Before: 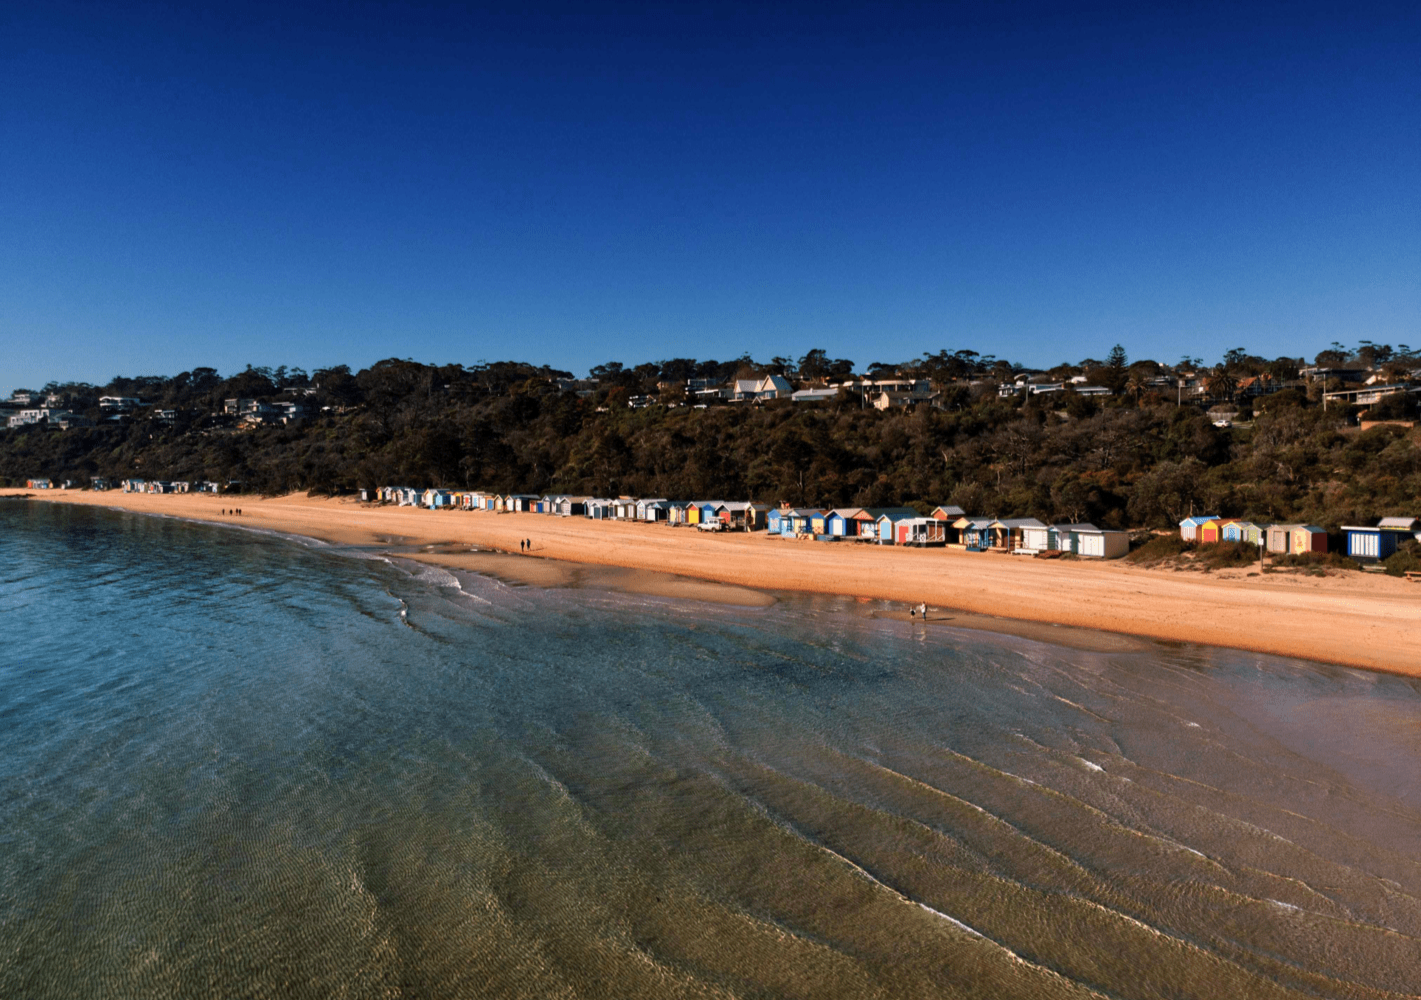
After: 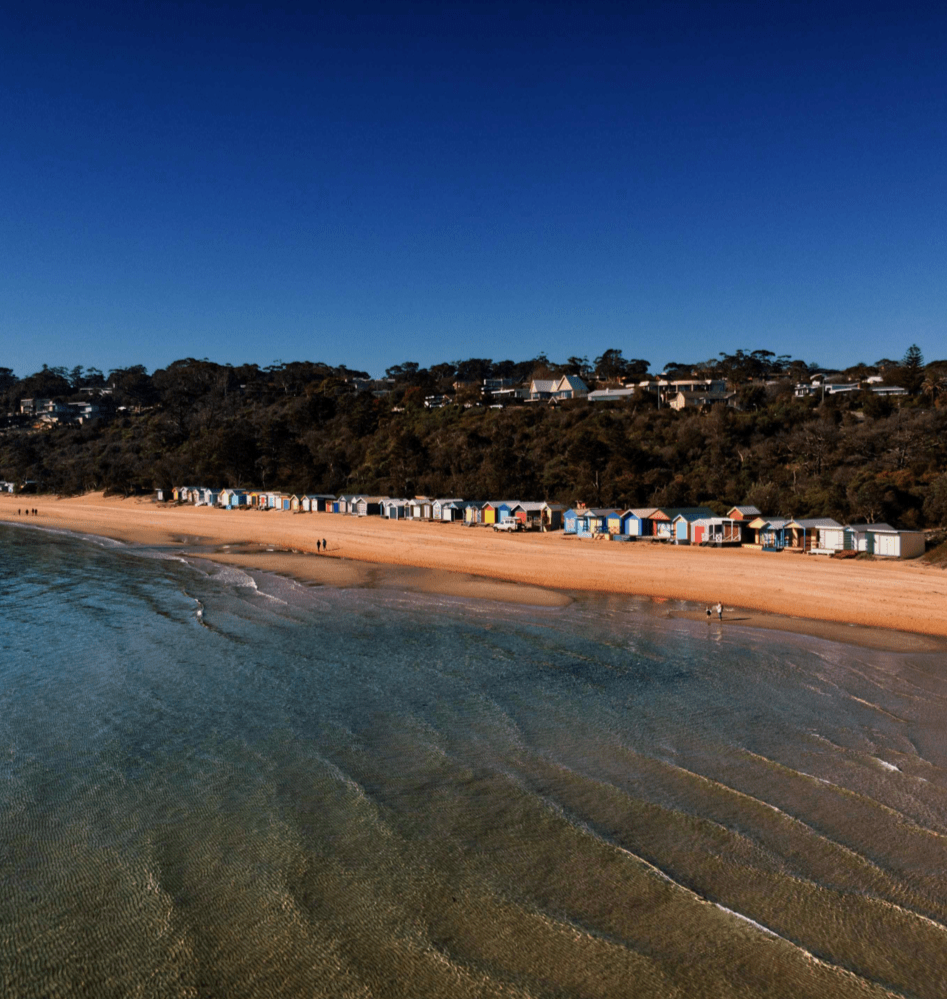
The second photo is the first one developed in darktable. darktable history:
crop and rotate: left 14.385%, right 18.948%
exposure: exposure -0.242 EV, compensate highlight preservation false
